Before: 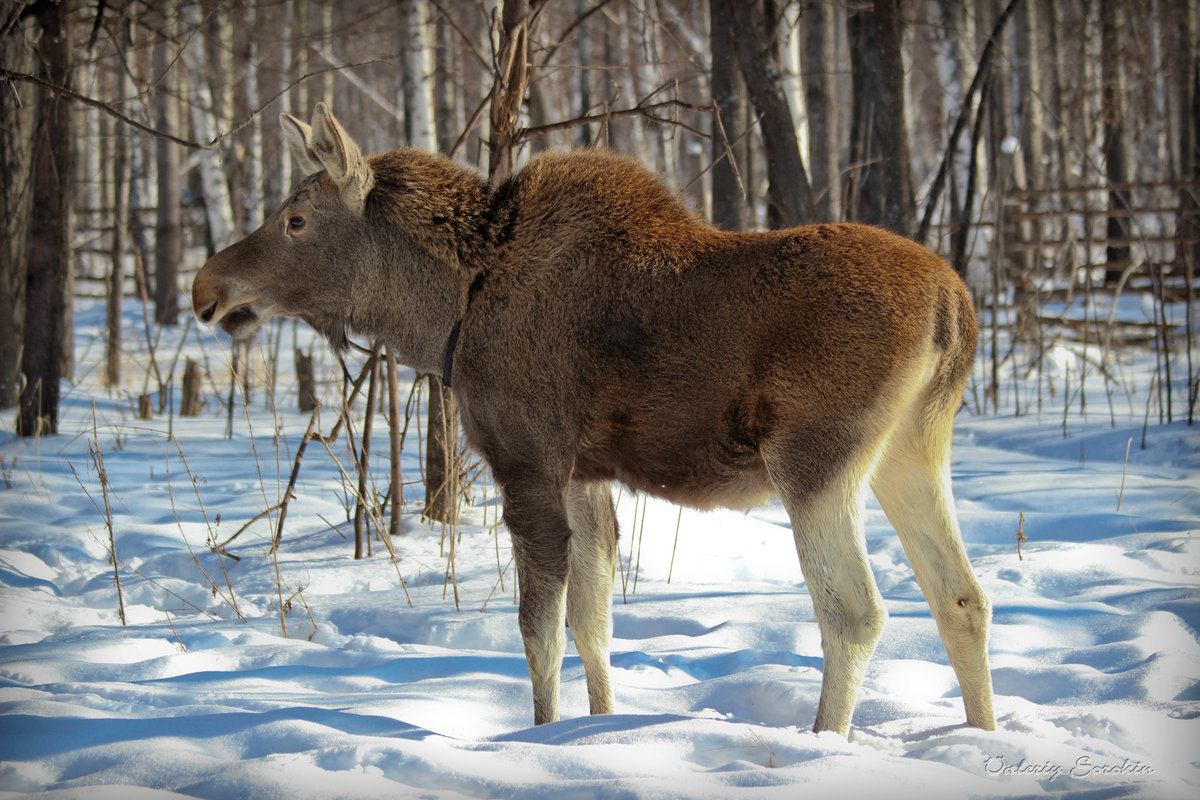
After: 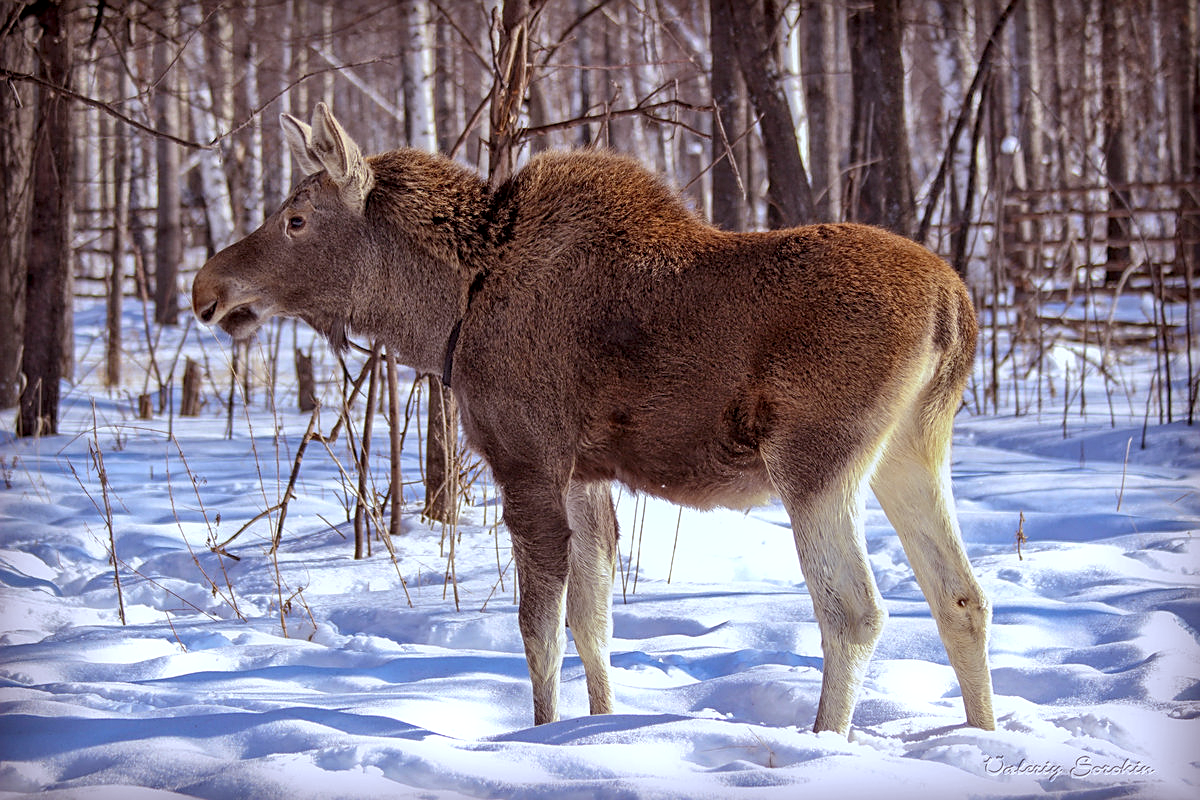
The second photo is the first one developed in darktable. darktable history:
sharpen: on, module defaults
local contrast: detail 130%
rgb levels: mode RGB, independent channels, levels [[0, 0.474, 1], [0, 0.5, 1], [0, 0.5, 1]]
white balance: red 0.948, green 1.02, blue 1.176
